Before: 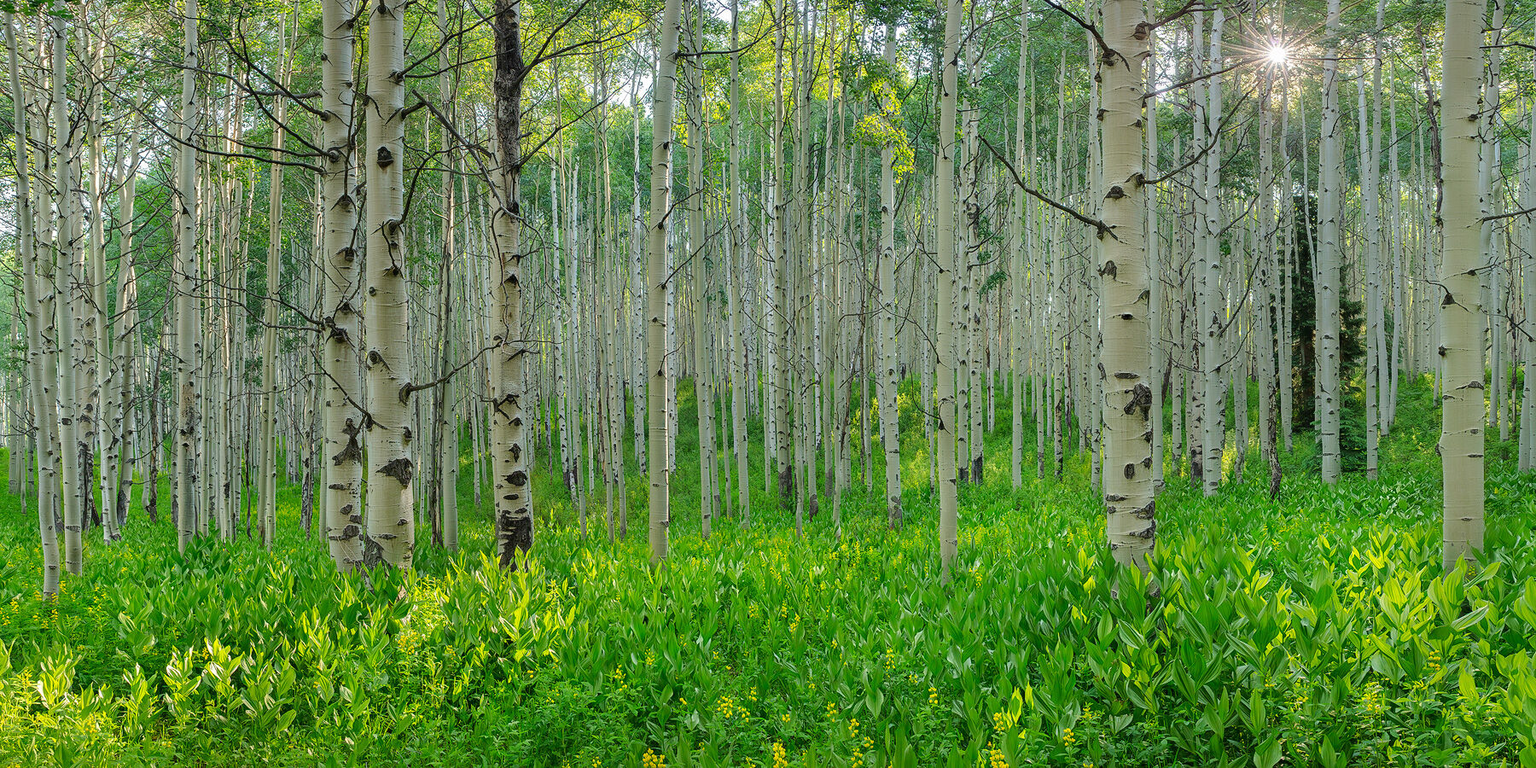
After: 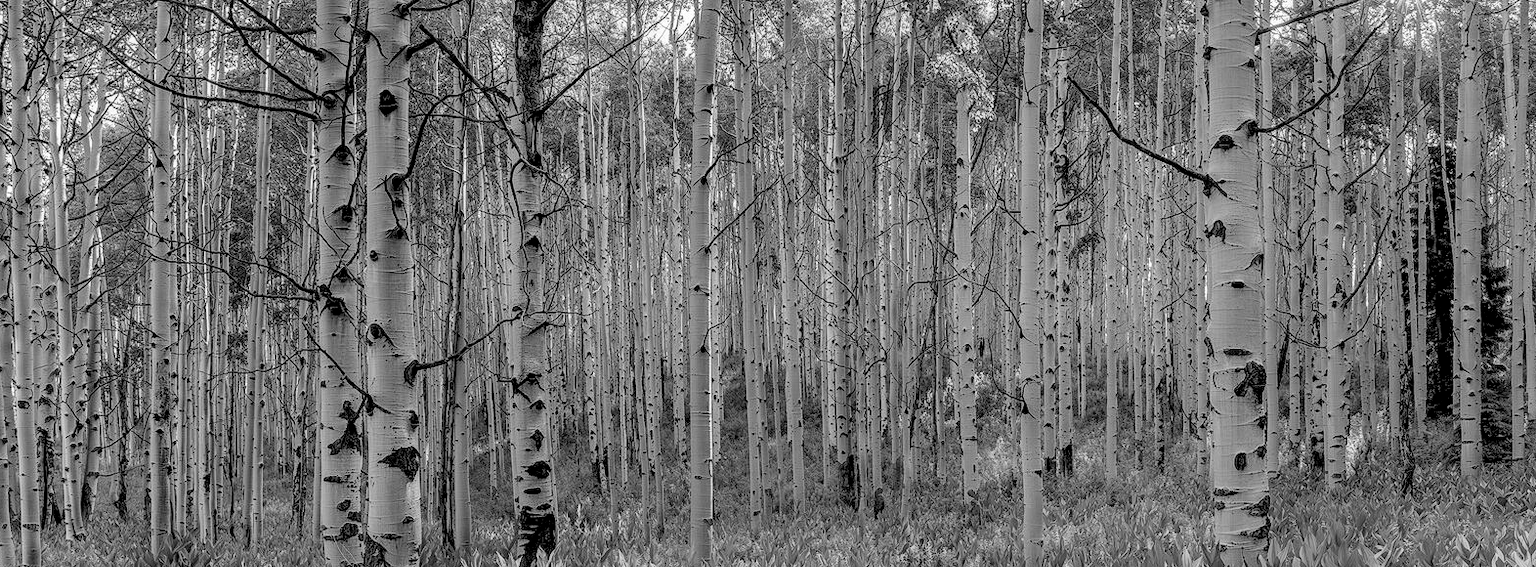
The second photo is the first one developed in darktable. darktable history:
local contrast: on, module defaults
contrast brightness saturation: contrast 0.1, brightness 0.02, saturation 0.02
crop: left 3.015%, top 8.969%, right 9.647%, bottom 26.457%
white balance: red 1.08, blue 0.791
monochrome: a 16.06, b 15.48, size 1
exposure: black level correction 0.029, exposure -0.073 EV, compensate highlight preservation false
shadows and highlights: shadows 20.91, highlights -82.73, soften with gaussian
